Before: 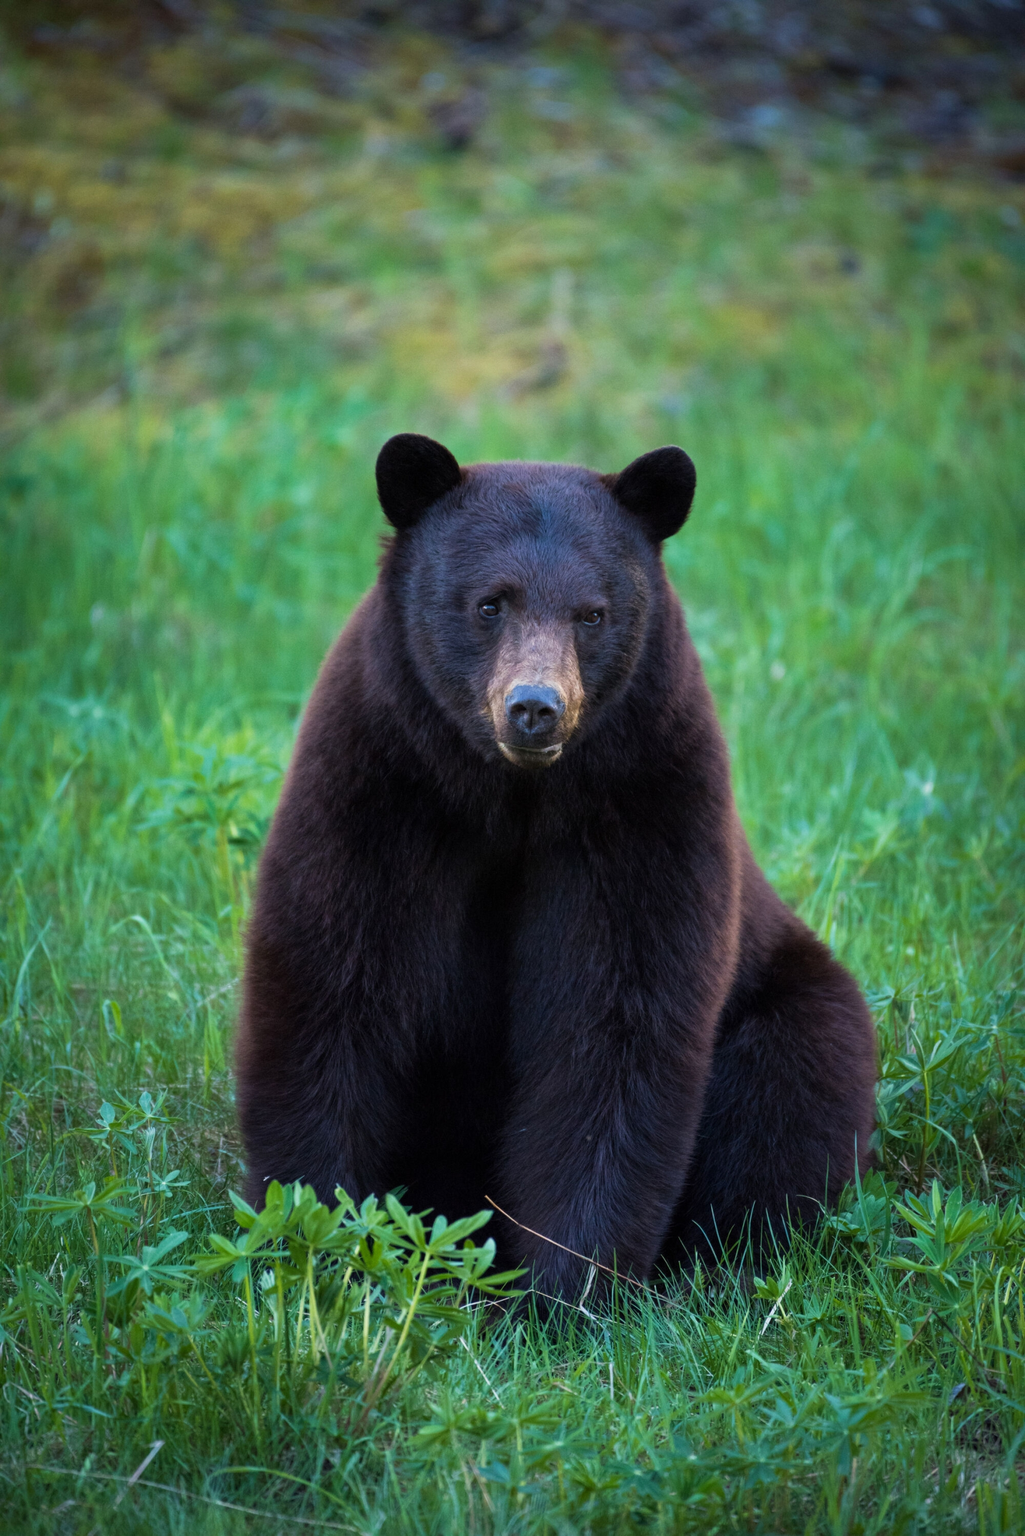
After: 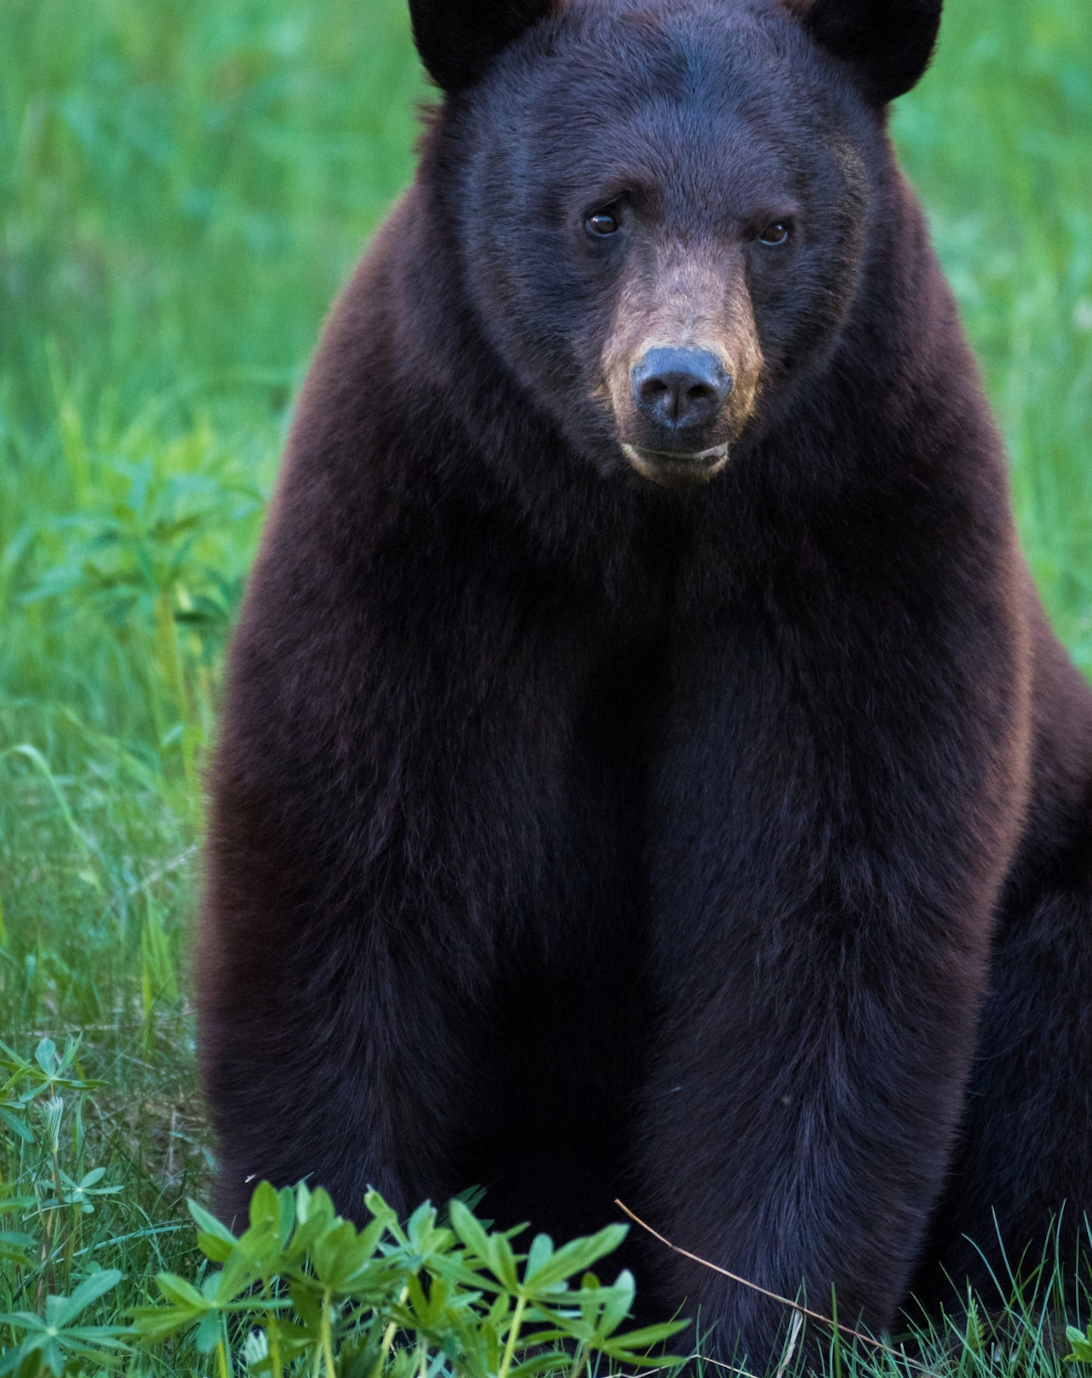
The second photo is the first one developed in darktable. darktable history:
rotate and perspective: rotation -1.17°, automatic cropping off
contrast brightness saturation: saturation -0.05
crop: left 13.312%, top 31.28%, right 24.627%, bottom 15.582%
